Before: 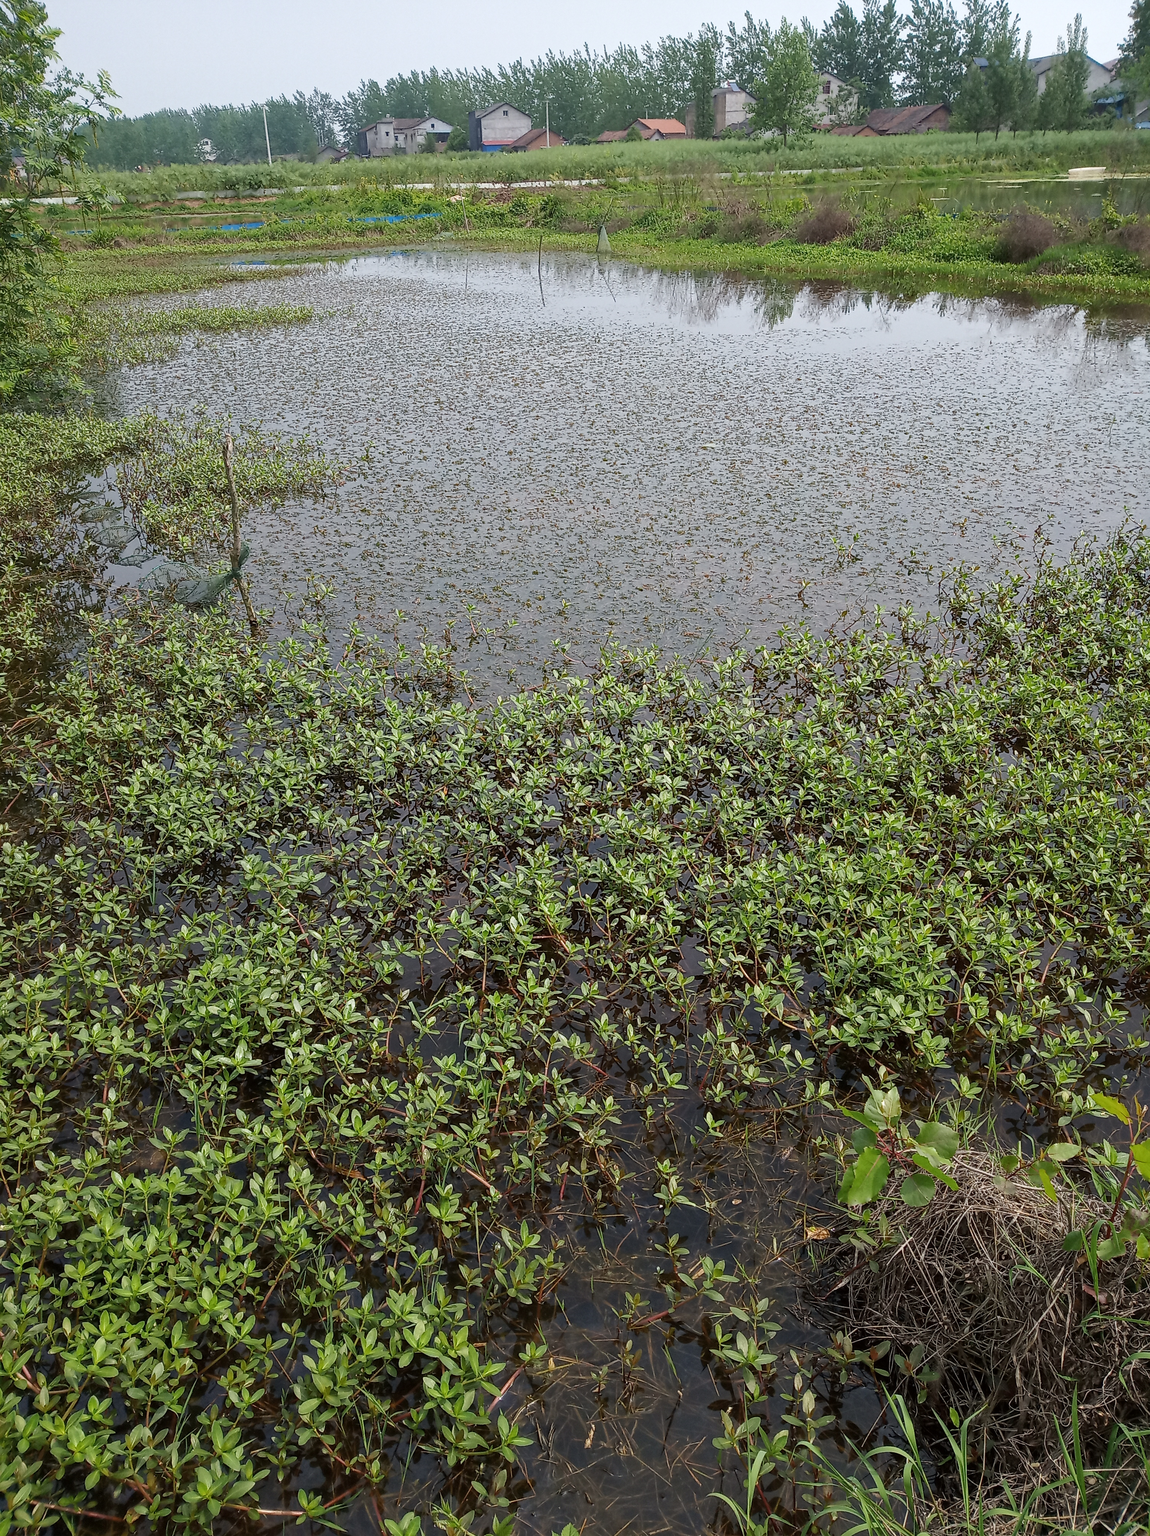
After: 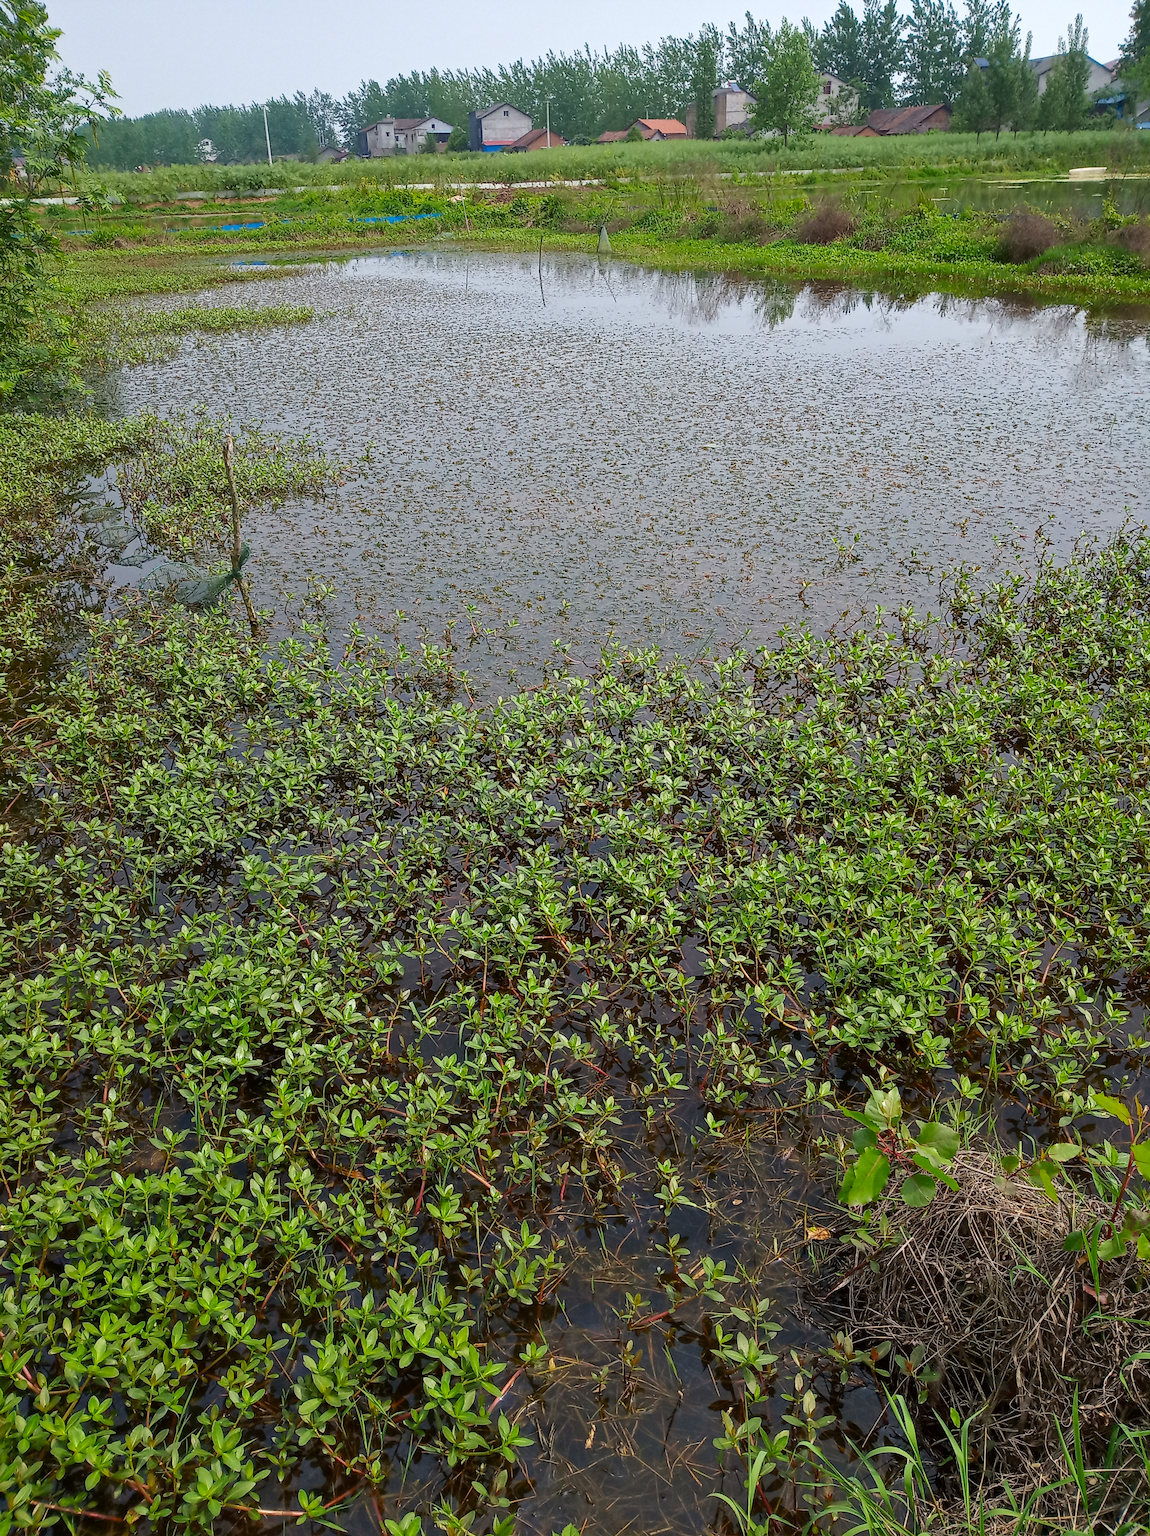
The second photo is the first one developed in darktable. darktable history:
contrast brightness saturation: brightness -0.026, saturation 0.356
shadows and highlights: shadows 36.67, highlights -27.67, highlights color adjustment 77.58%, soften with gaussian
